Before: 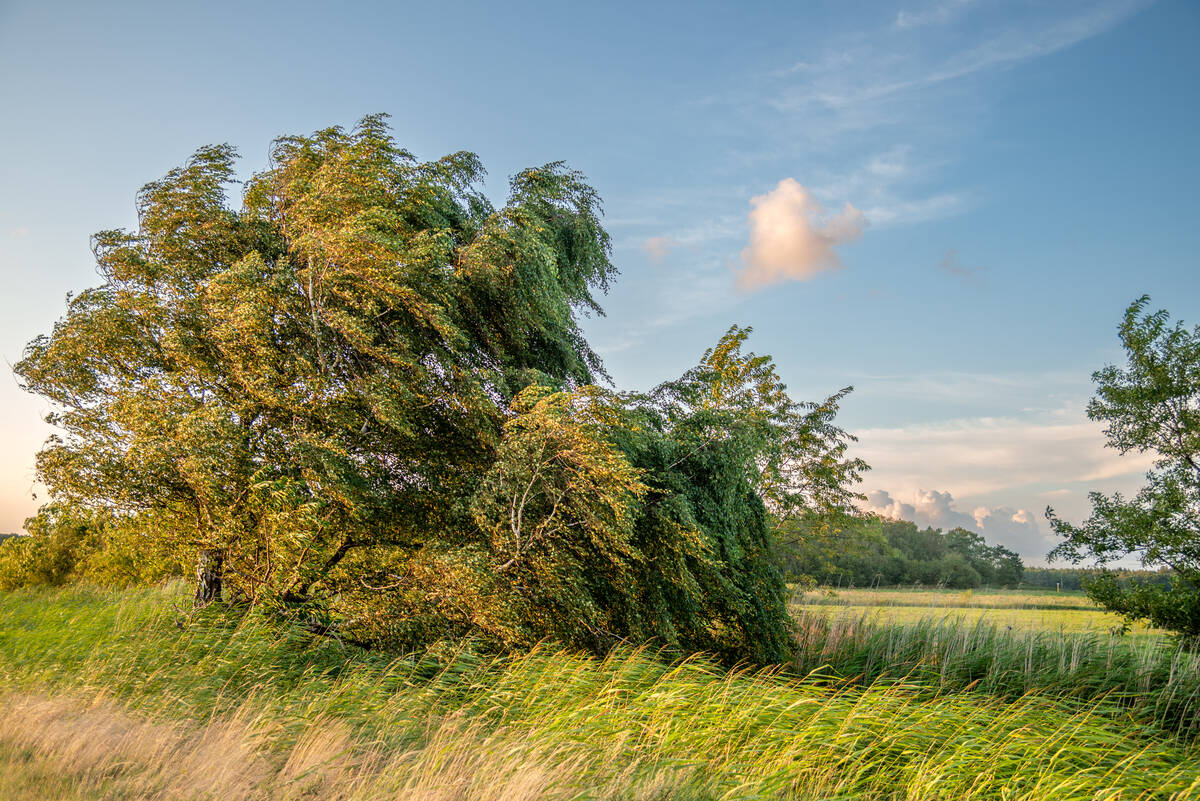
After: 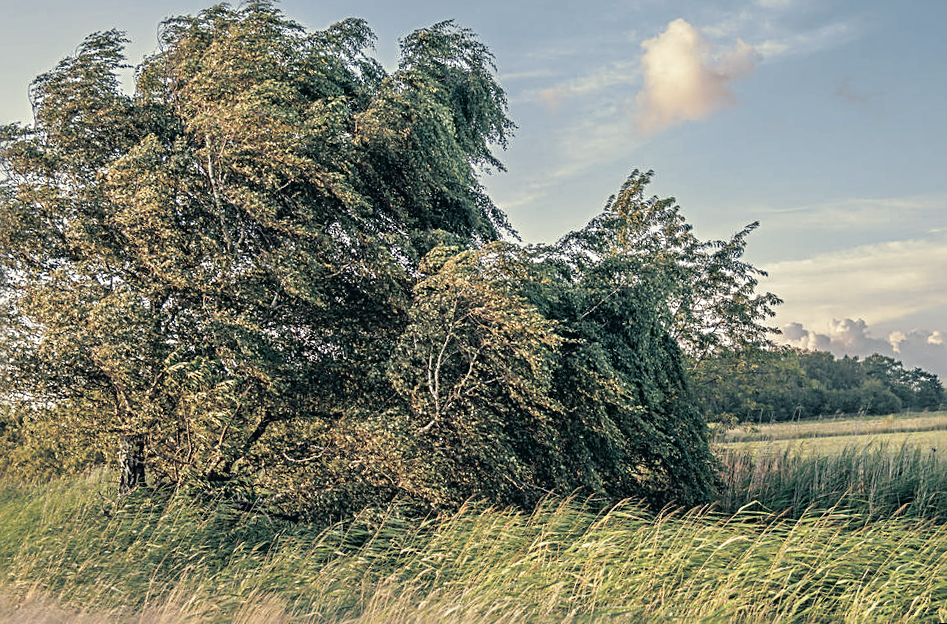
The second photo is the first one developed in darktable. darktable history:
sharpen: radius 3.119
contrast brightness saturation: contrast -0.05, saturation -0.41
rotate and perspective: rotation -4.57°, crop left 0.054, crop right 0.944, crop top 0.087, crop bottom 0.914
split-toning: shadows › hue 216°, shadows › saturation 1, highlights › hue 57.6°, balance -33.4
crop and rotate: left 4.842%, top 15.51%, right 10.668%
